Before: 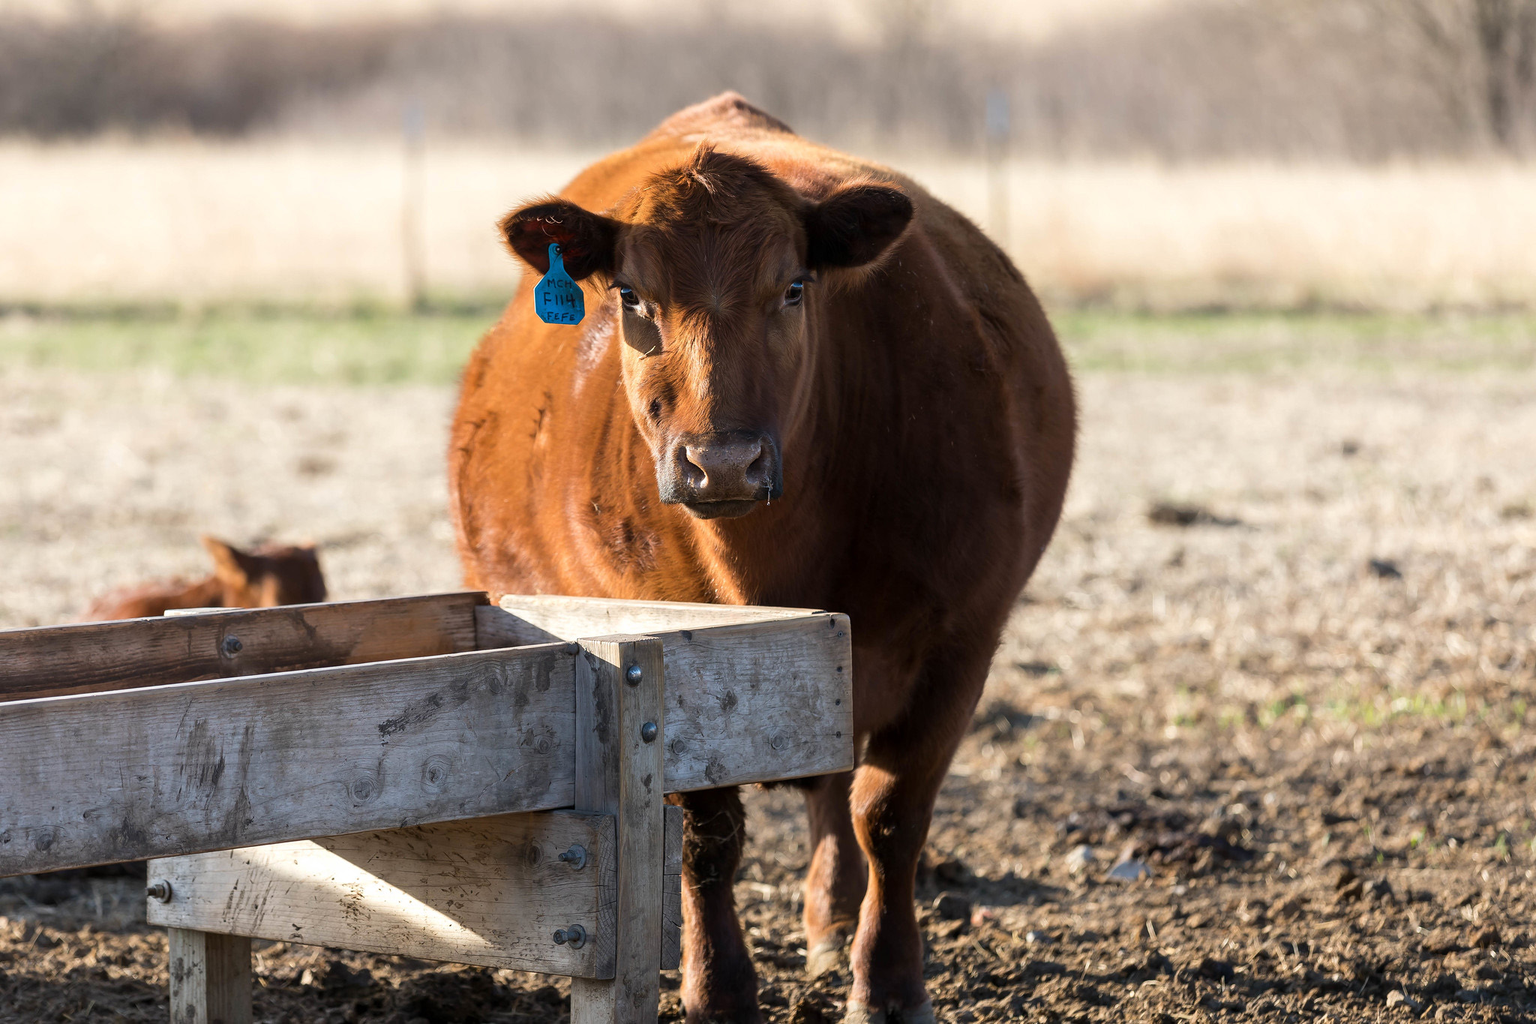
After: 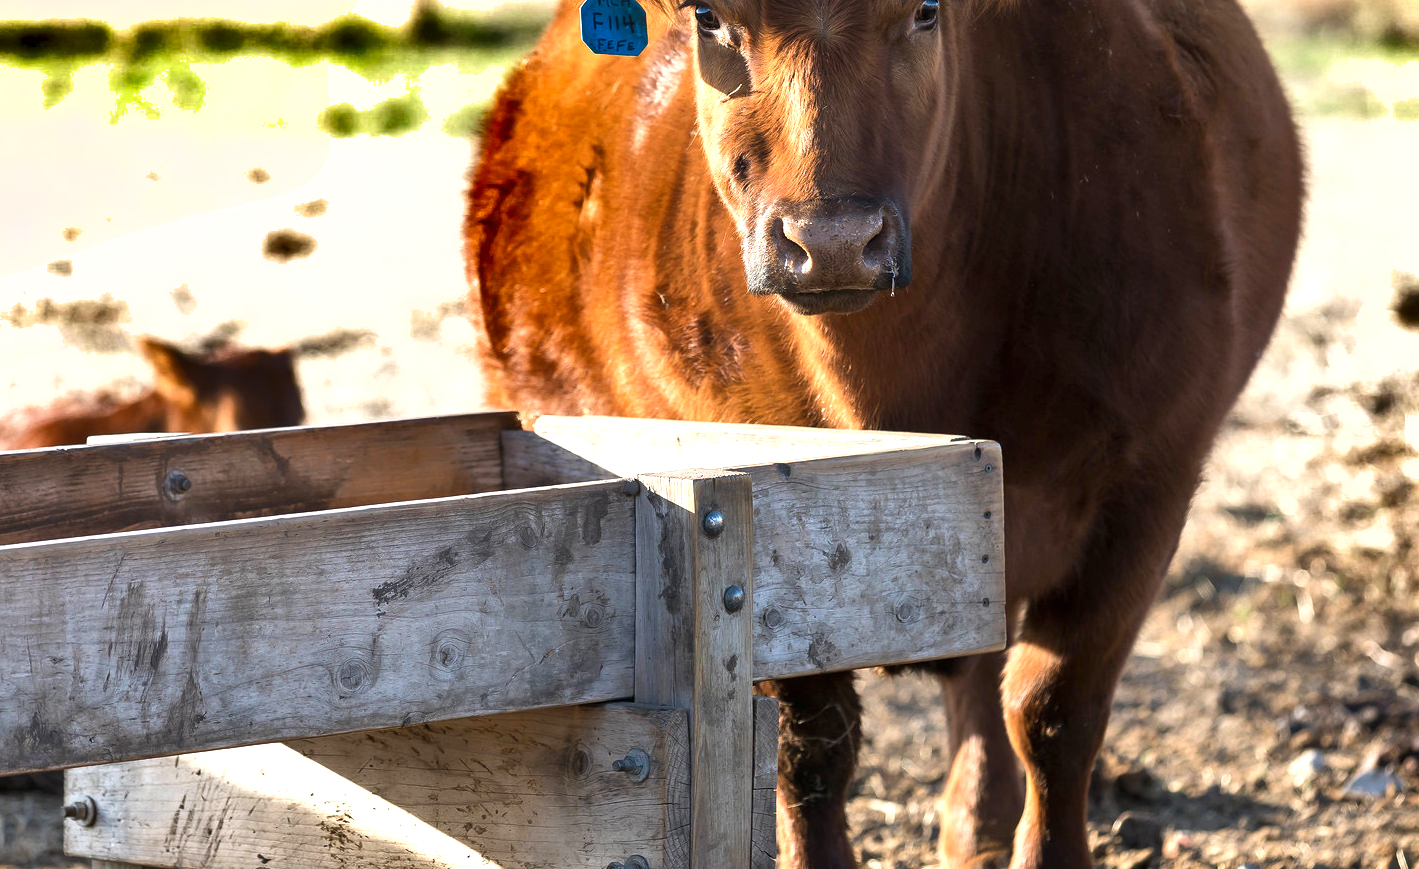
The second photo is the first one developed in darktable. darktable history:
crop: left 6.488%, top 27.668%, right 24.183%, bottom 8.656%
exposure: black level correction 0, exposure 0.7 EV, compensate exposure bias true, compensate highlight preservation false
shadows and highlights: shadows 24.5, highlights -78.15, soften with gaussian
